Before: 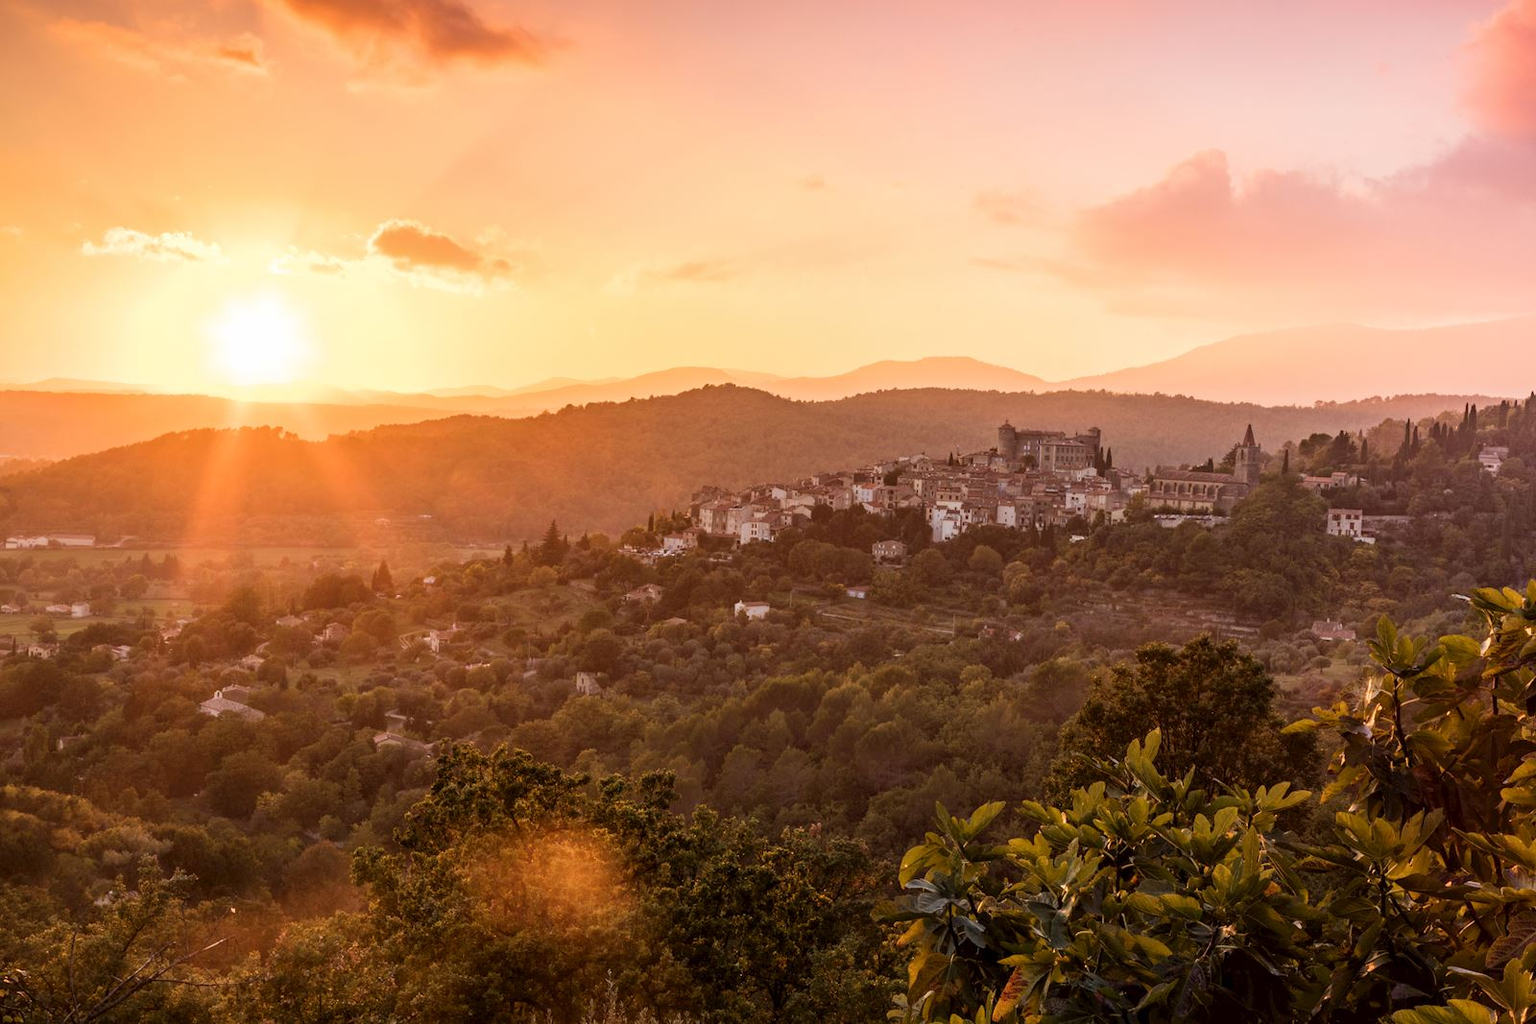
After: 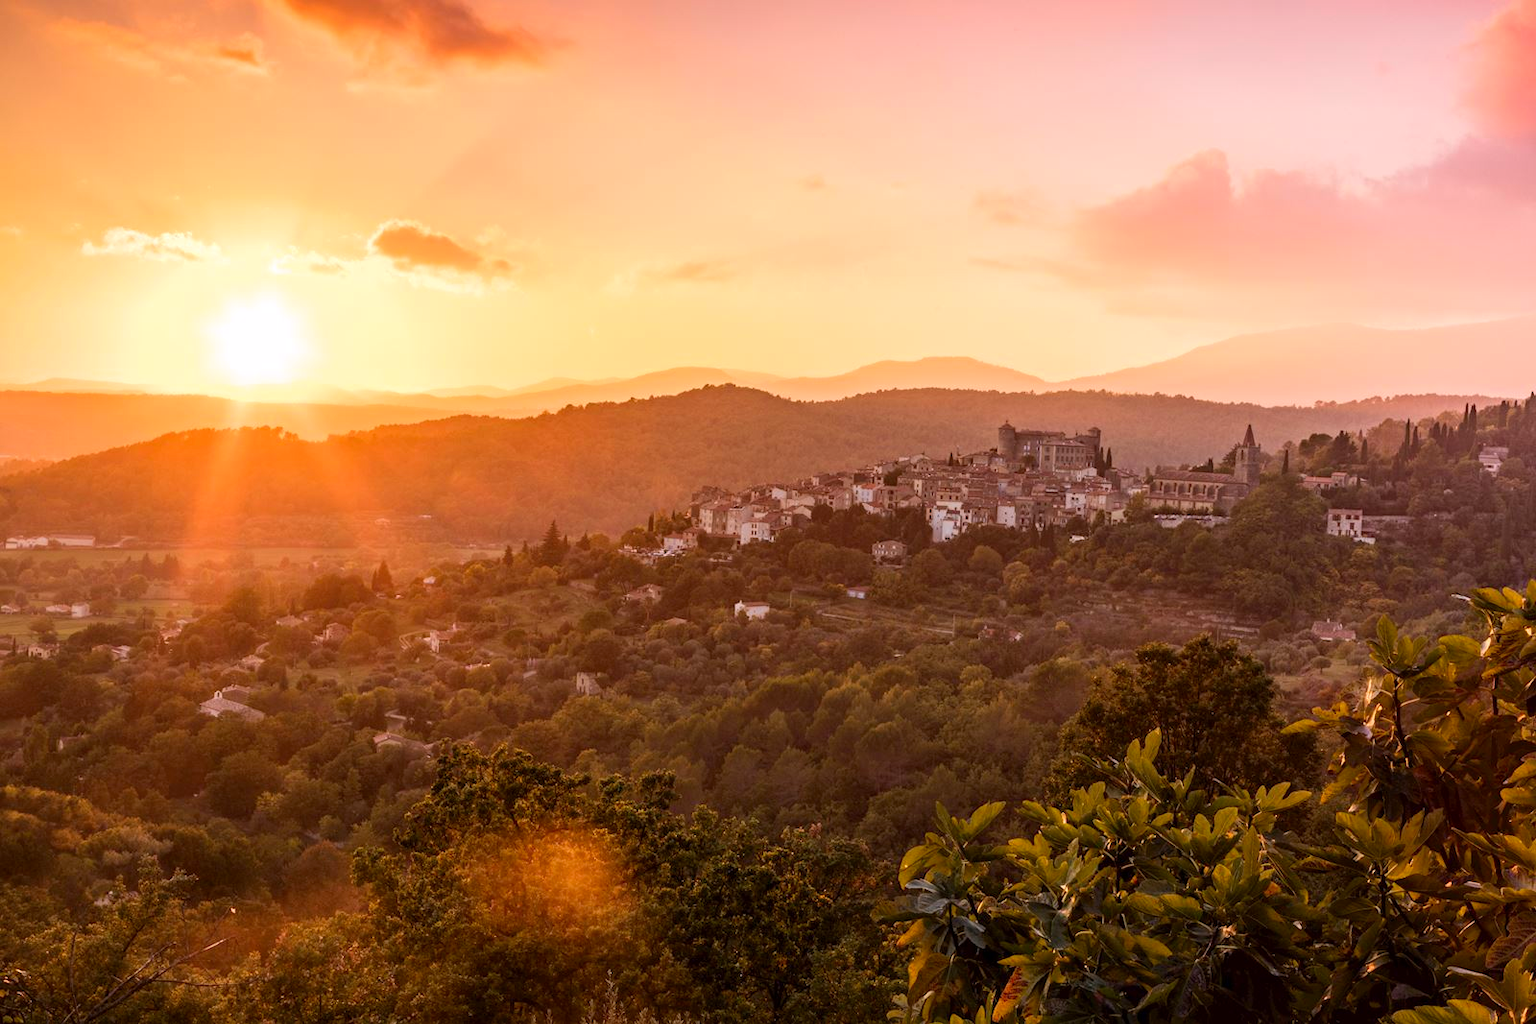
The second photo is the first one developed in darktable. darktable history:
white balance: red 1.009, blue 1.027
contrast brightness saturation: contrast 0.04, saturation 0.16
